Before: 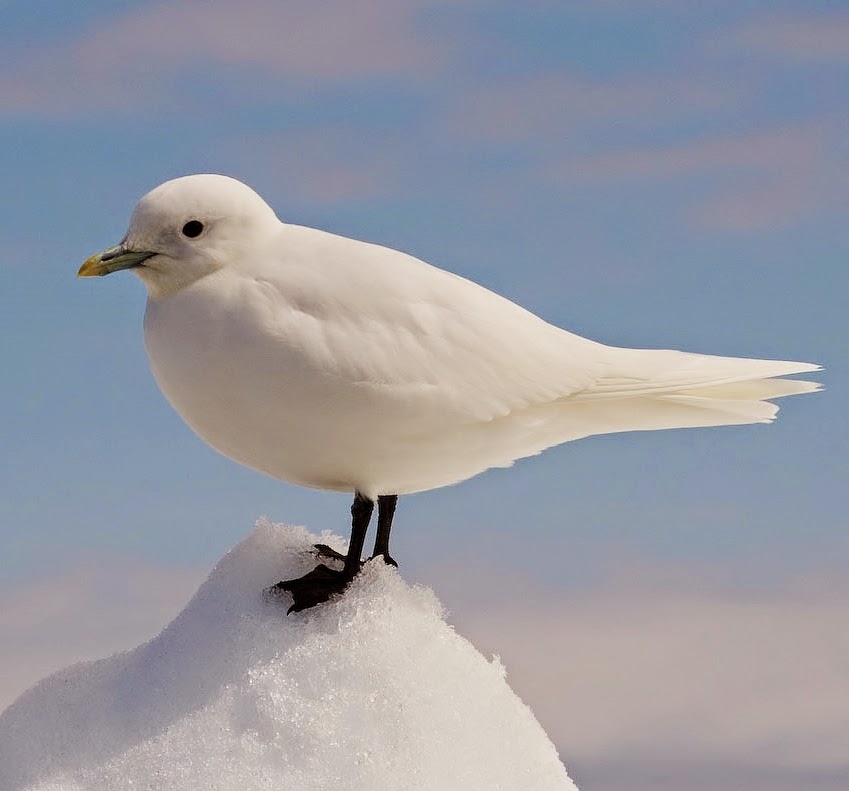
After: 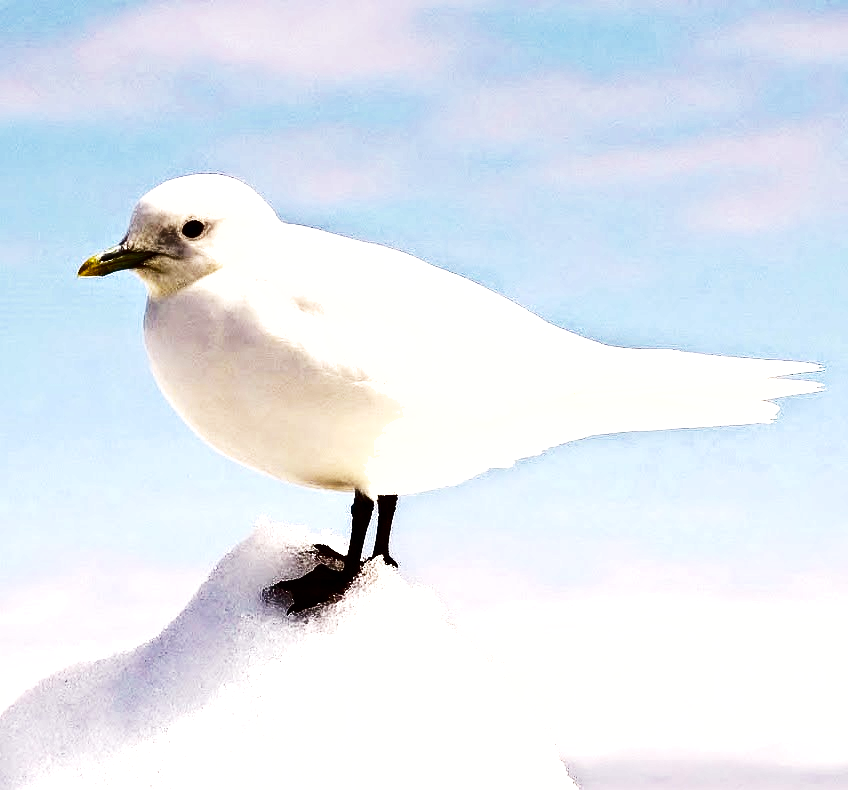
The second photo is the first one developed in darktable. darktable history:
exposure: black level correction 0, exposure 1.1 EV, compensate exposure bias true, compensate highlight preservation false
base curve: curves: ch0 [(0, 0) (0.028, 0.03) (0.121, 0.232) (0.46, 0.748) (0.859, 0.968) (1, 1)], preserve colors none
shadows and highlights: radius 171.16, shadows 27, white point adjustment 3.13, highlights -67.95, soften with gaussian
white balance: emerald 1
